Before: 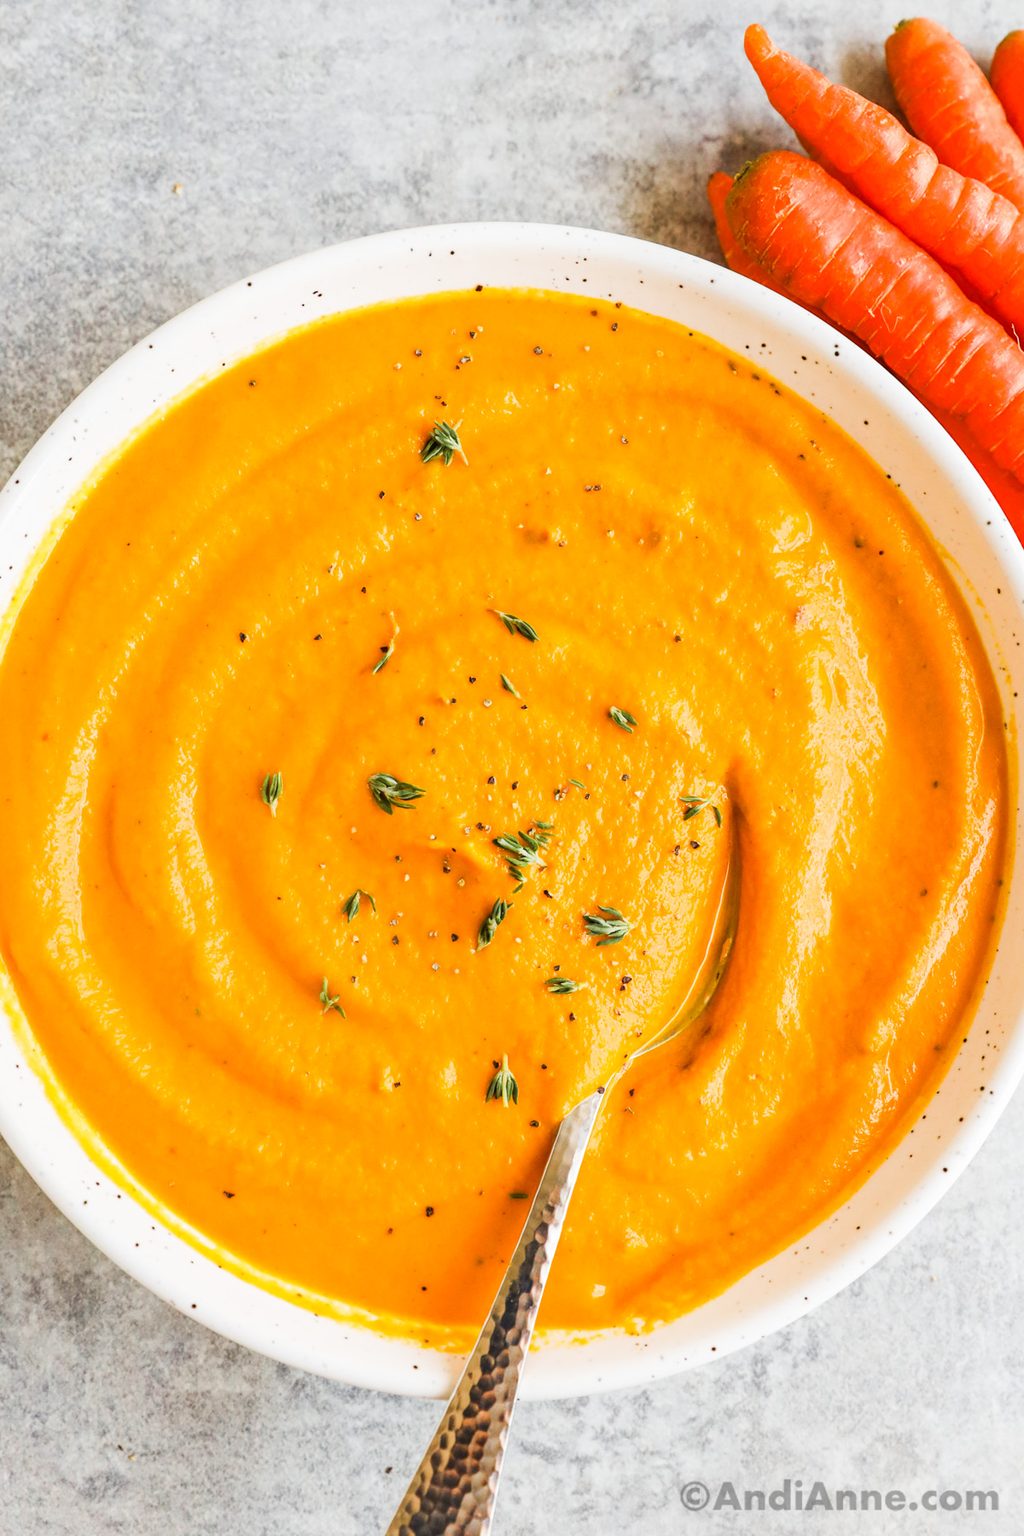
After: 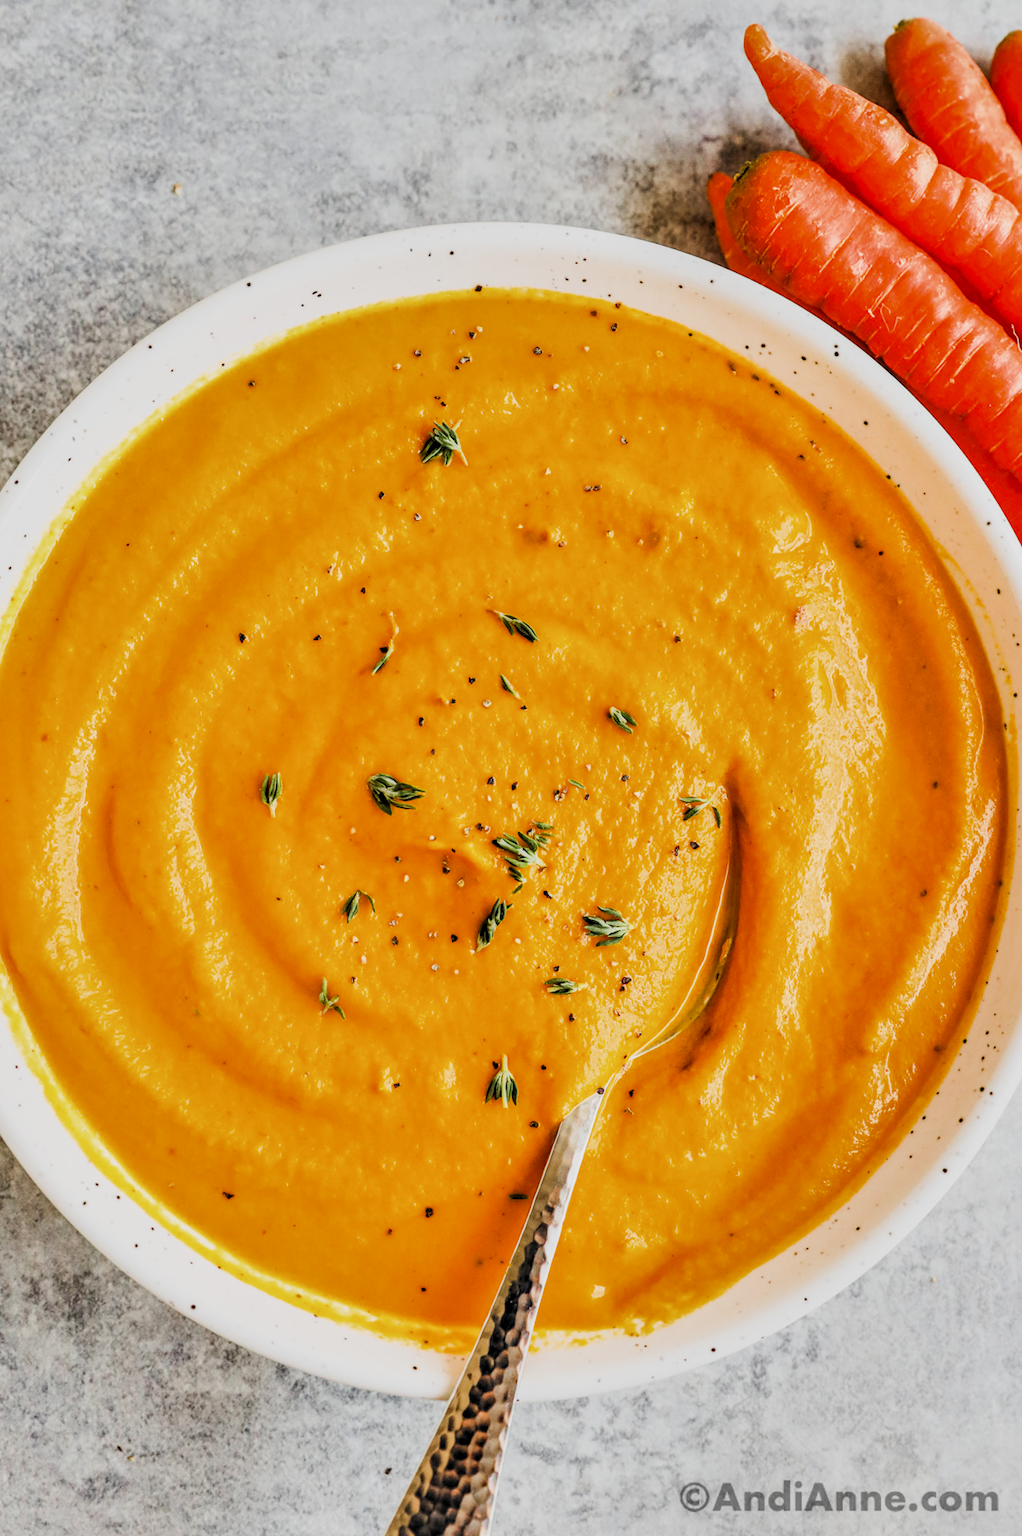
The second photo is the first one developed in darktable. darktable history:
crop and rotate: left 0.126%, bottom 0.01%
shadows and highlights: shadows color adjustment 99.13%, highlights color adjustment 0.367%, low approximation 0.01, soften with gaussian
local contrast: on, module defaults
filmic rgb: black relative exposure -5.07 EV, white relative exposure 3.95 EV, hardness 2.88, contrast 1.299, highlights saturation mix -29.72%, color science v6 (2022)
